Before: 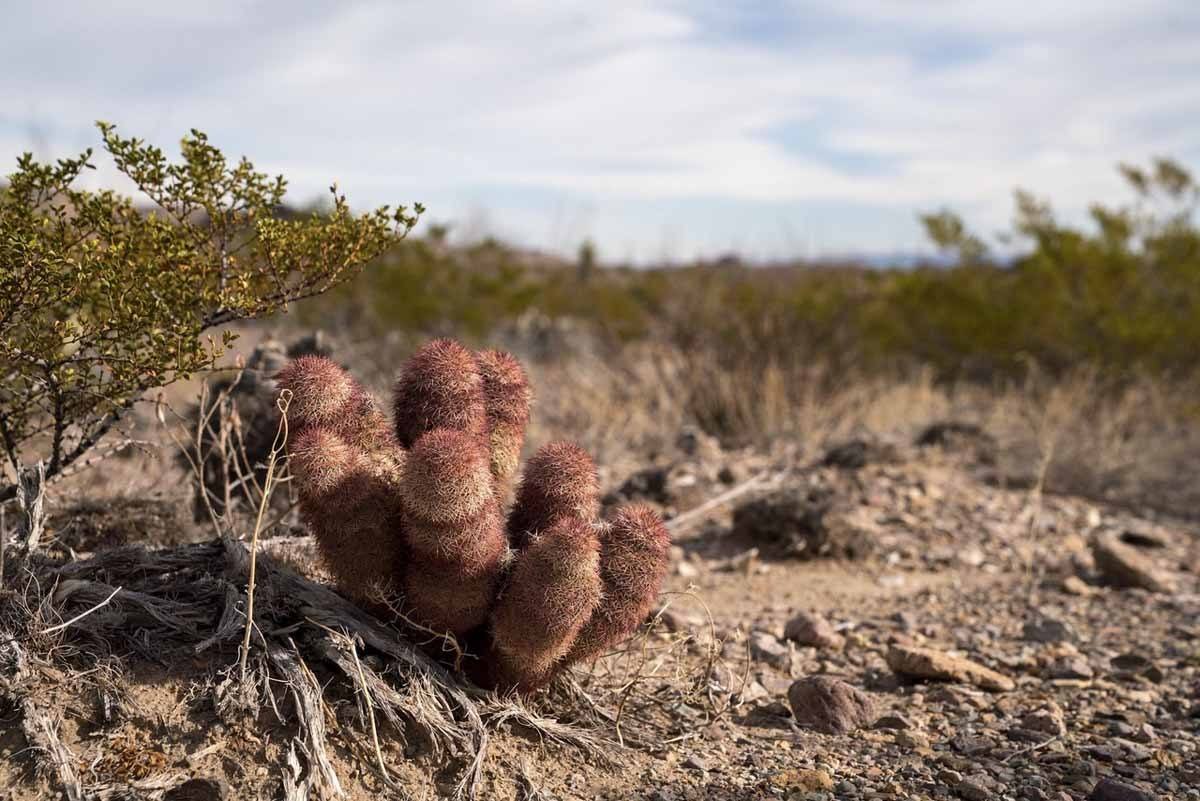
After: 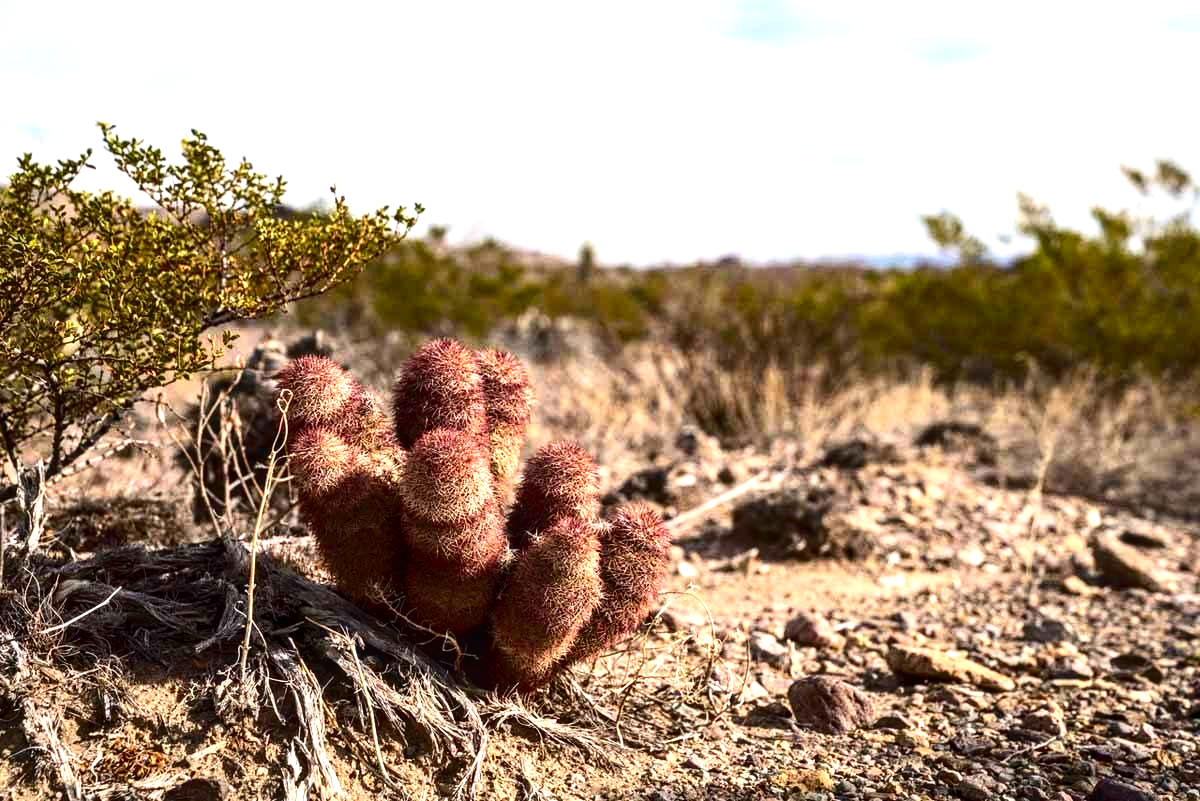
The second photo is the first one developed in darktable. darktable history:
exposure: black level correction 0.001, exposure 0.956 EV, compensate exposure bias true, compensate highlight preservation false
local contrast: on, module defaults
contrast brightness saturation: contrast 0.215, brightness -0.188, saturation 0.237
tone equalizer: -8 EV -0.576 EV, edges refinement/feathering 500, mask exposure compensation -1.57 EV, preserve details no
